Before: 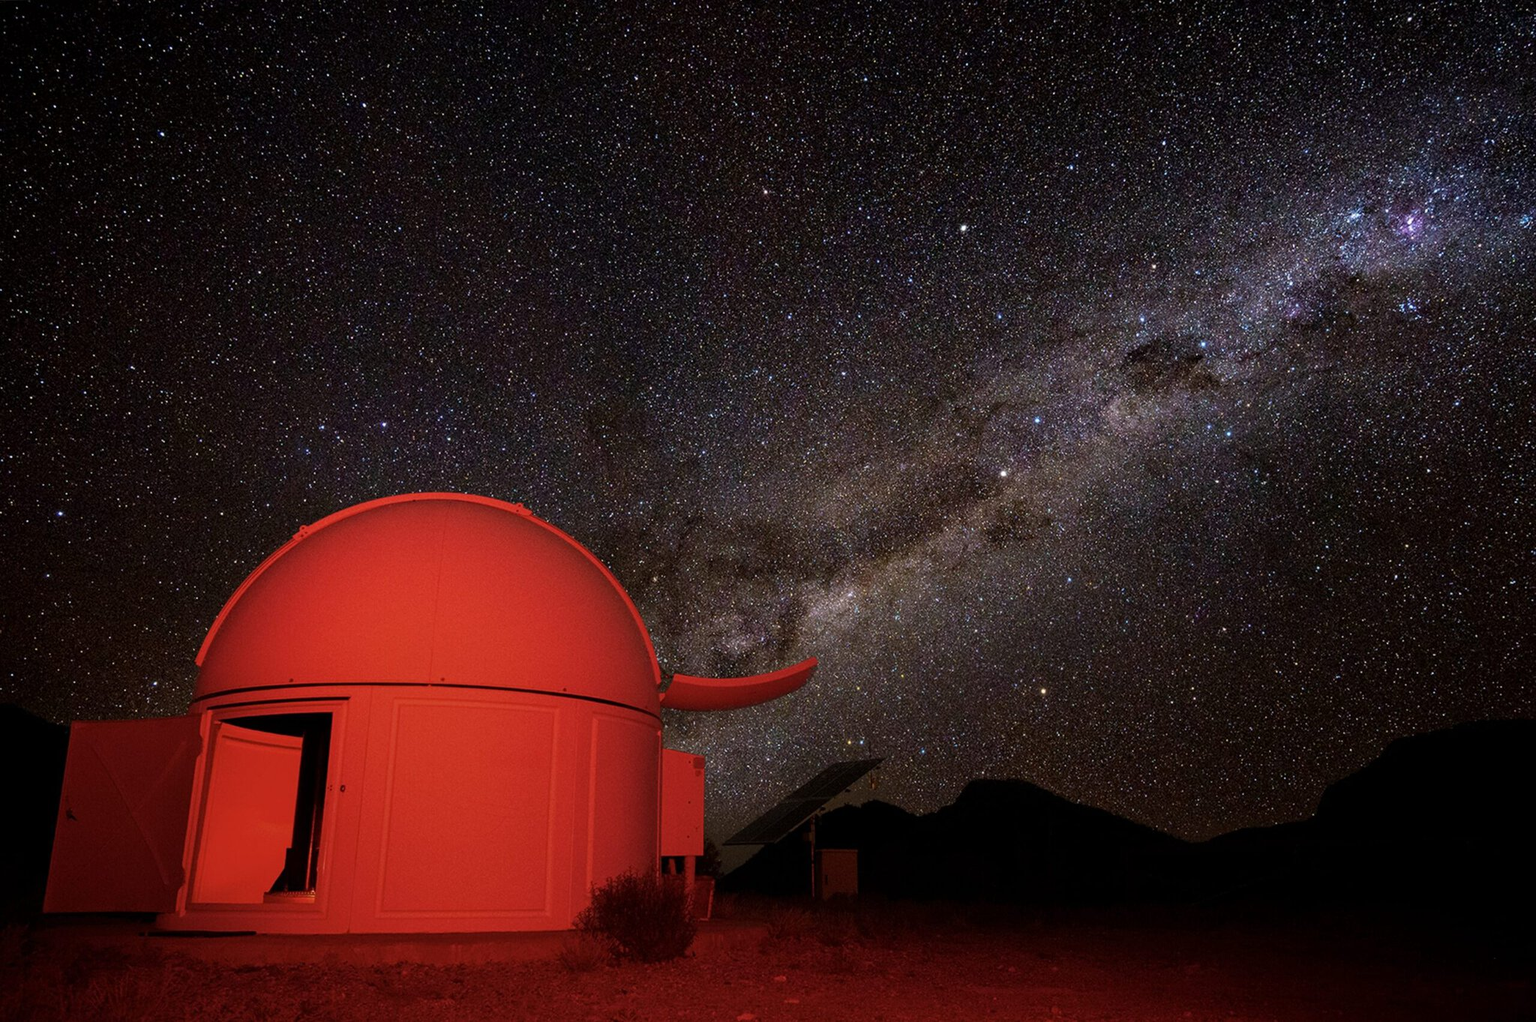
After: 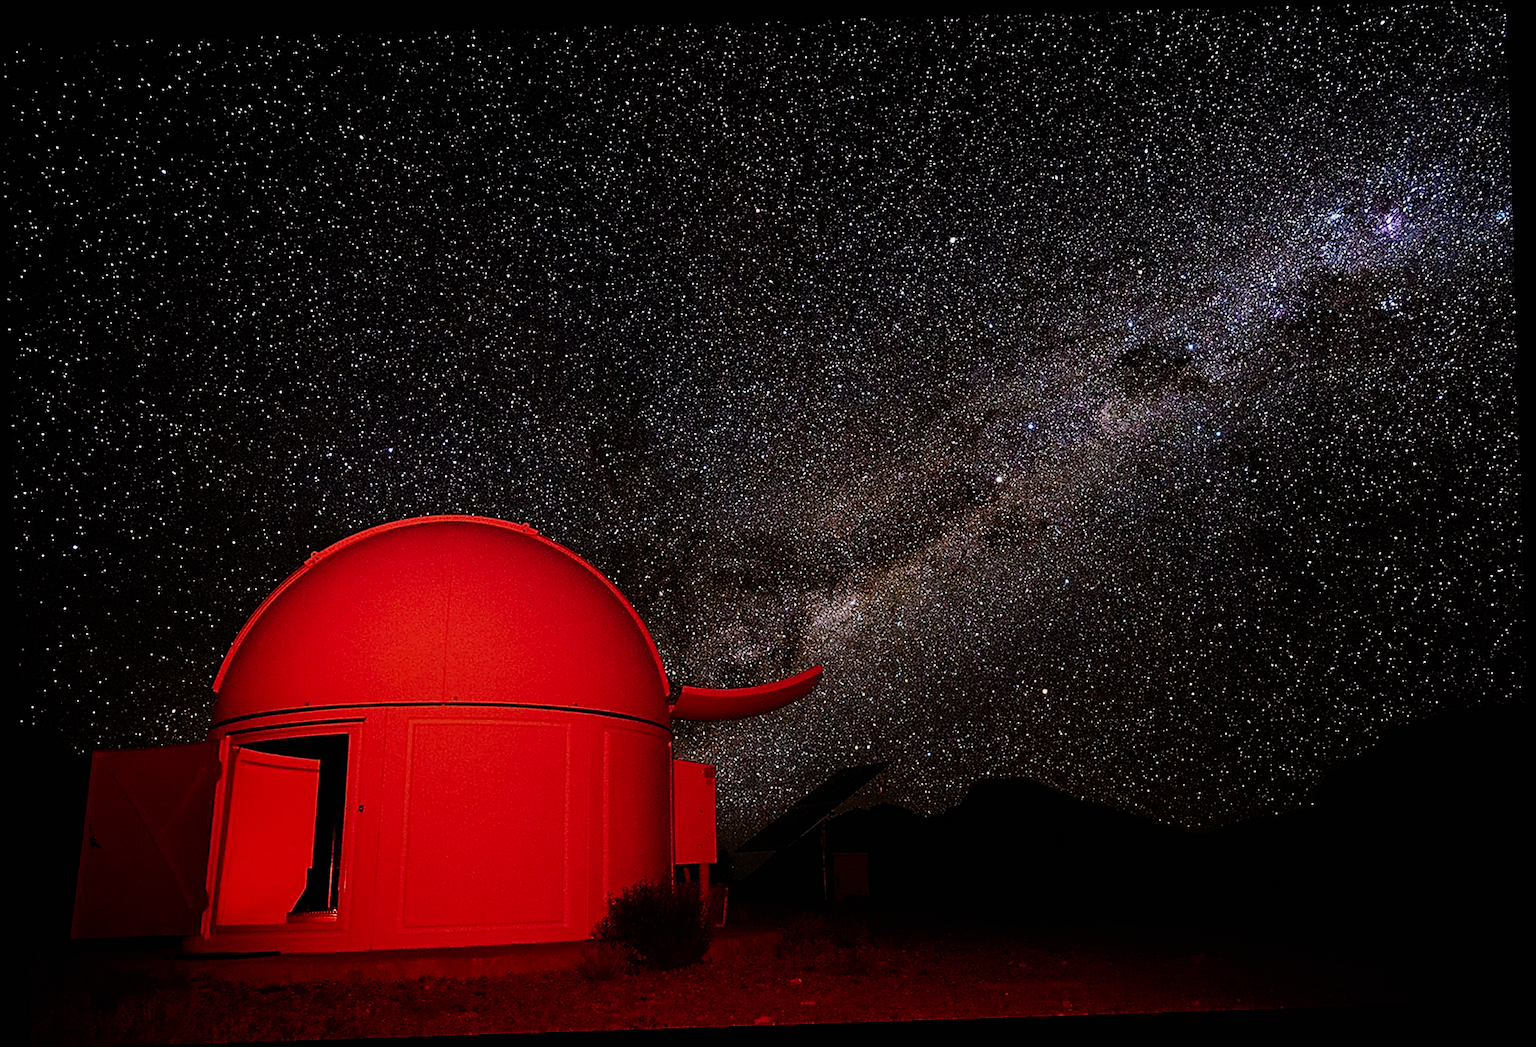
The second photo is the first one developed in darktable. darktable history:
sigmoid: contrast 1.81, skew -0.21, preserve hue 0%, red attenuation 0.1, red rotation 0.035, green attenuation 0.1, green rotation -0.017, blue attenuation 0.15, blue rotation -0.052, base primaries Rec2020
sharpen: radius 1.685, amount 1.294
rotate and perspective: rotation -1.77°, lens shift (horizontal) 0.004, automatic cropping off
